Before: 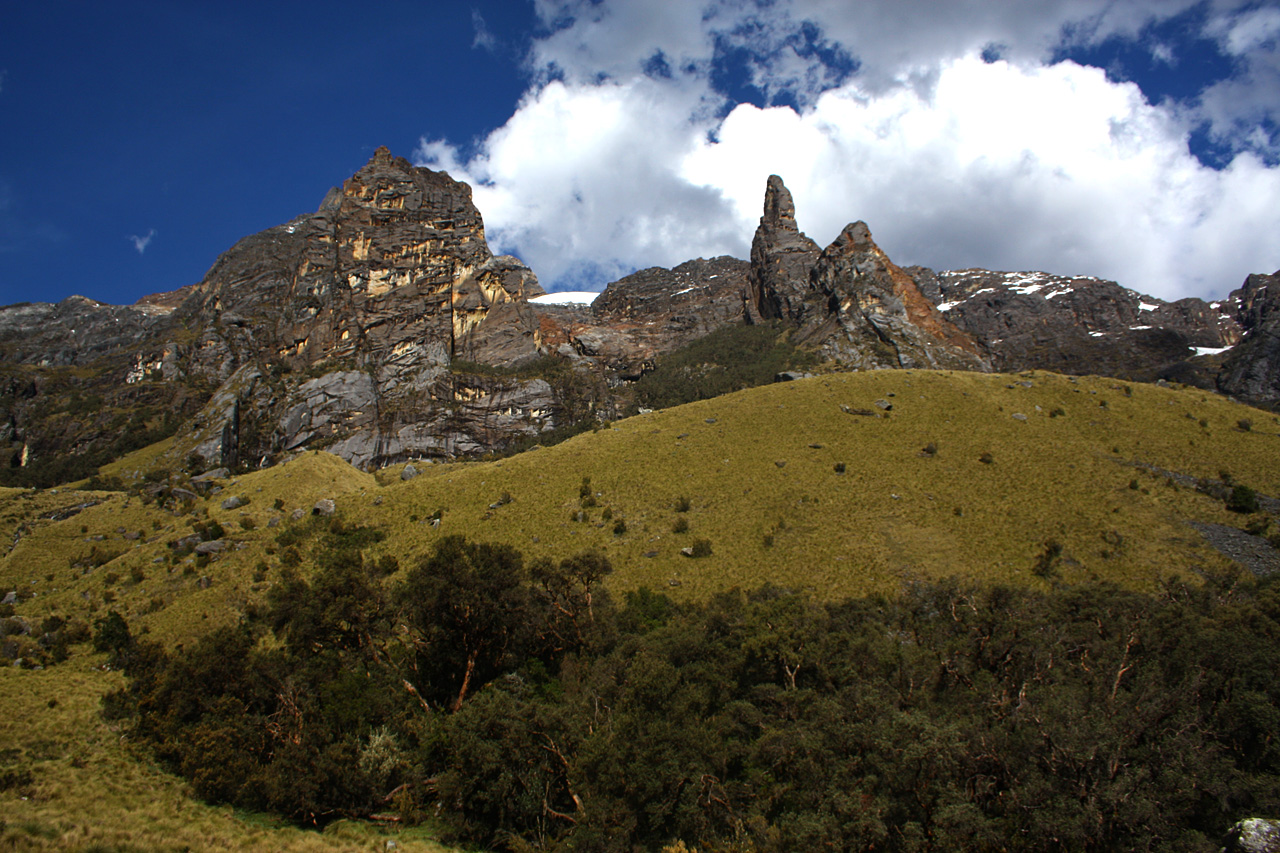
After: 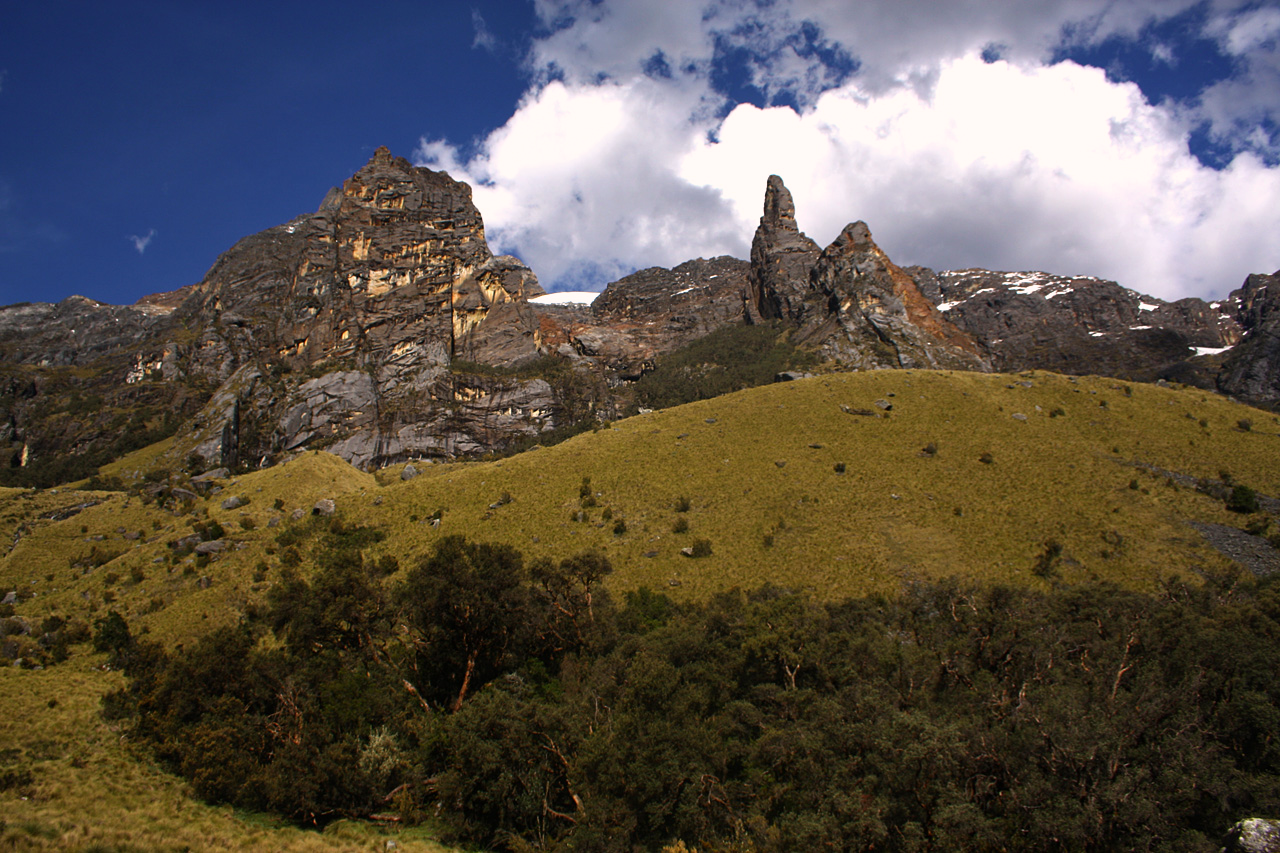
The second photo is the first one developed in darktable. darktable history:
color correction: highlights a* 7.07, highlights b* 4.34
